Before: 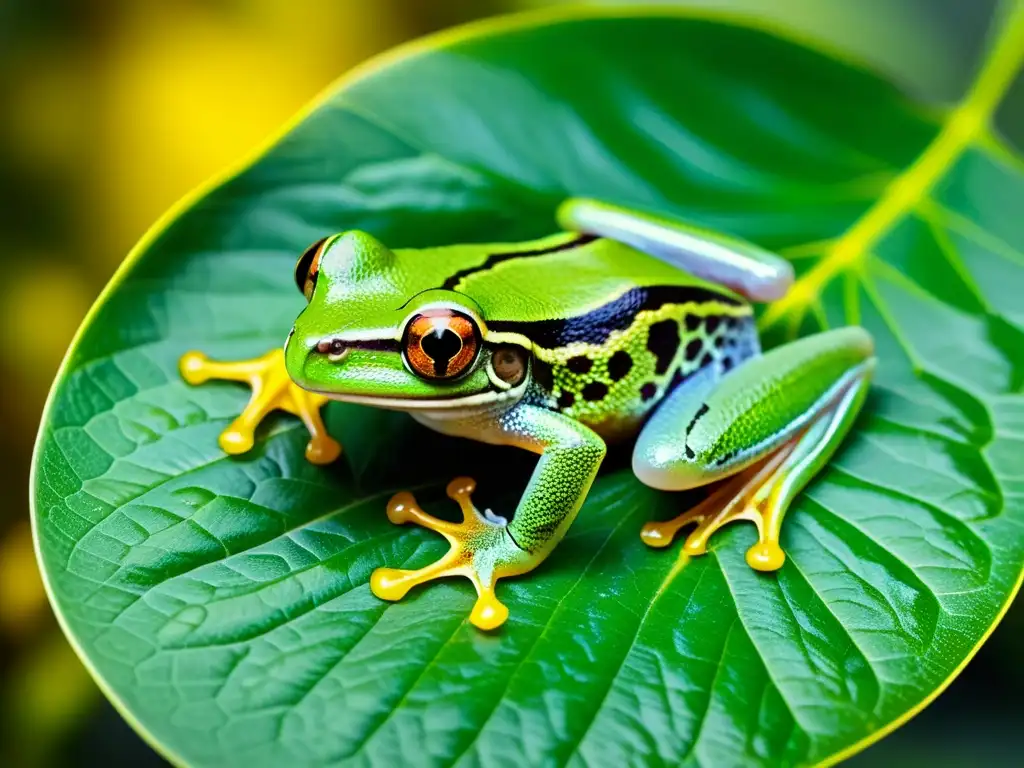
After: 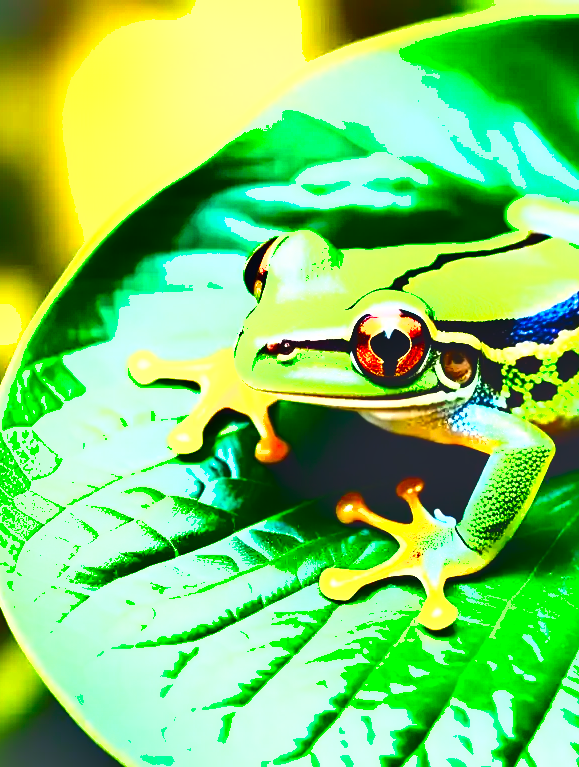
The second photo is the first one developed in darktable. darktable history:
contrast brightness saturation: contrast 0.401, brightness 0.053, saturation 0.261
crop: left 5.01%, right 38.369%
tone equalizer: -8 EV -0.381 EV, -7 EV -0.363 EV, -6 EV -0.368 EV, -5 EV -0.191 EV, -3 EV 0.249 EV, -2 EV 0.329 EV, -1 EV 0.378 EV, +0 EV 0.412 EV
shadows and highlights: white point adjustment 0.088, highlights -70.66, soften with gaussian
exposure: black level correction -0.039, exposure 0.064 EV, compensate exposure bias true, compensate highlight preservation false
color balance rgb: global offset › chroma 0.058%, global offset › hue 254.33°, perceptual saturation grading › global saturation 25.593%, perceptual brilliance grading › global brilliance 2.132%, perceptual brilliance grading › highlights -3.6%, global vibrance 20%
levels: levels [0.008, 0.318, 0.836]
